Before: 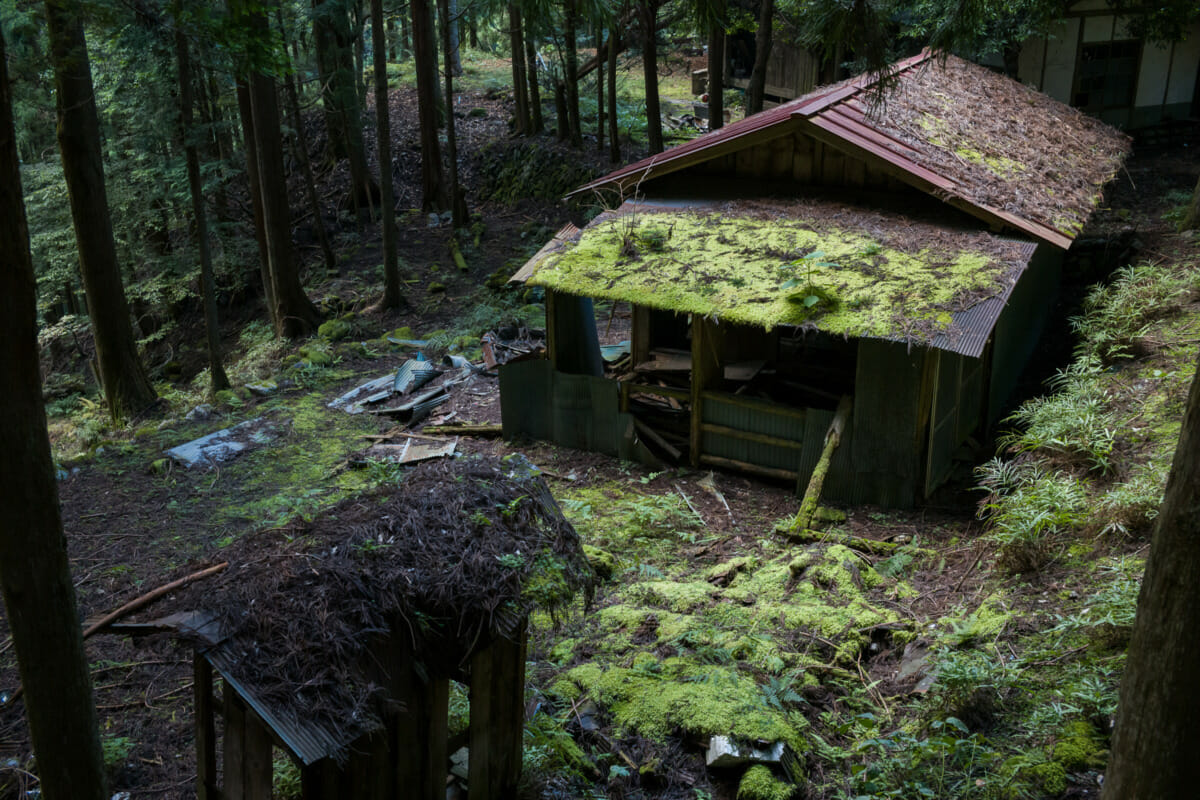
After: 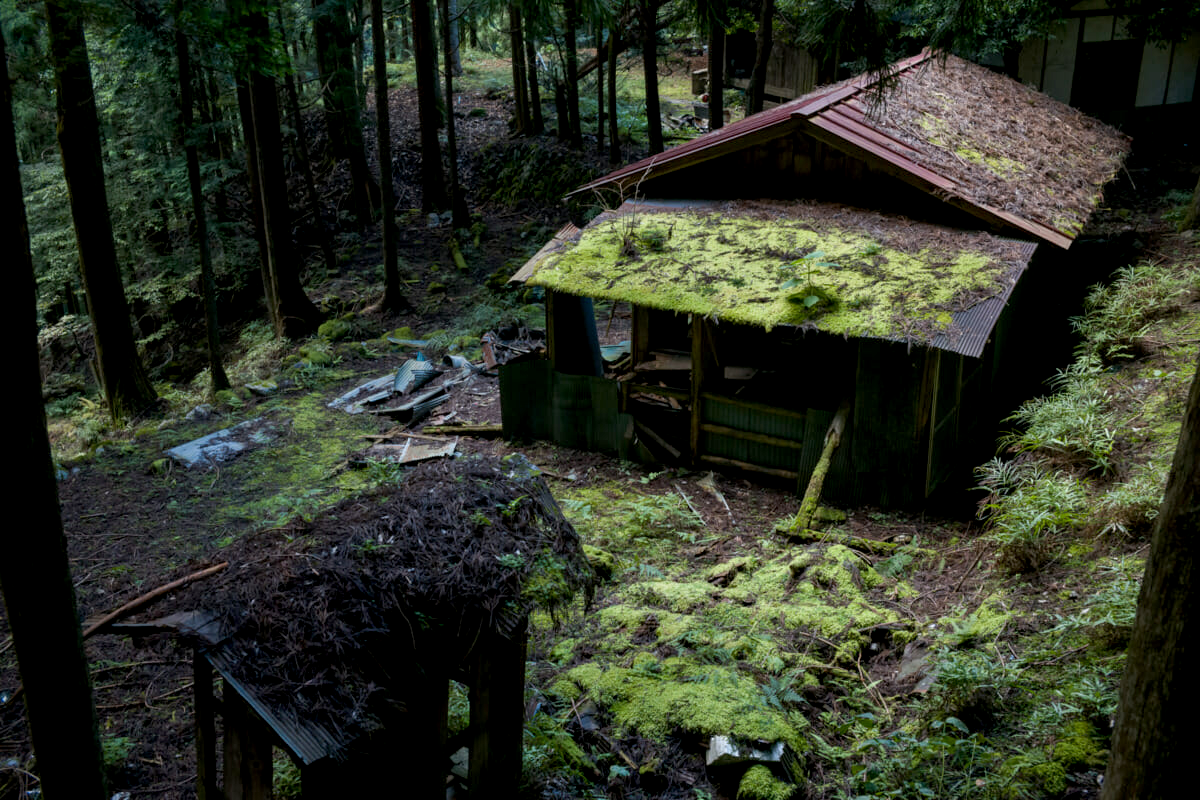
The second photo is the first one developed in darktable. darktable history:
exposure: black level correction 0.007, compensate highlight preservation false
